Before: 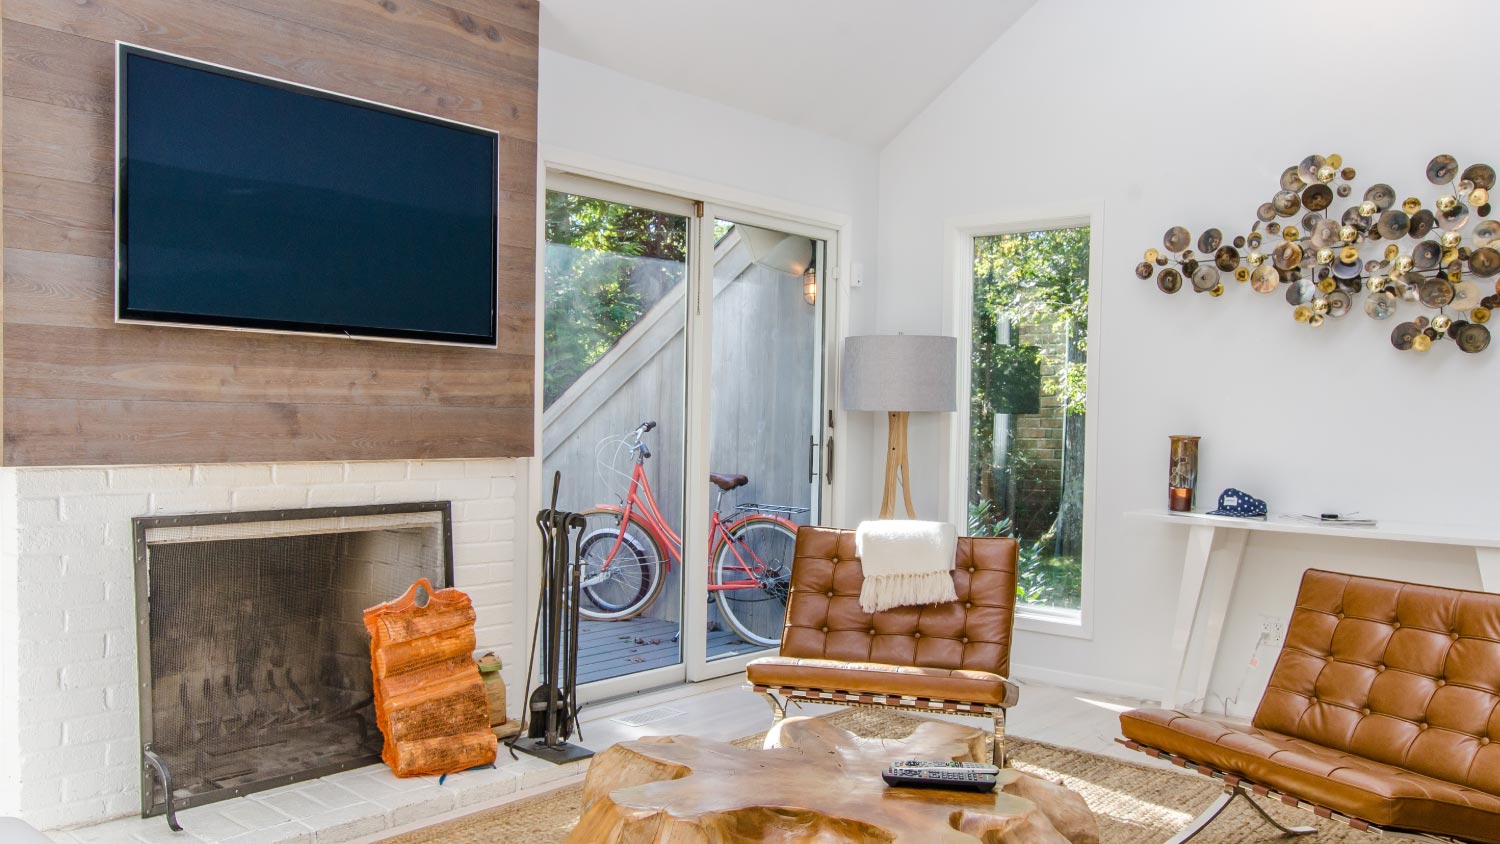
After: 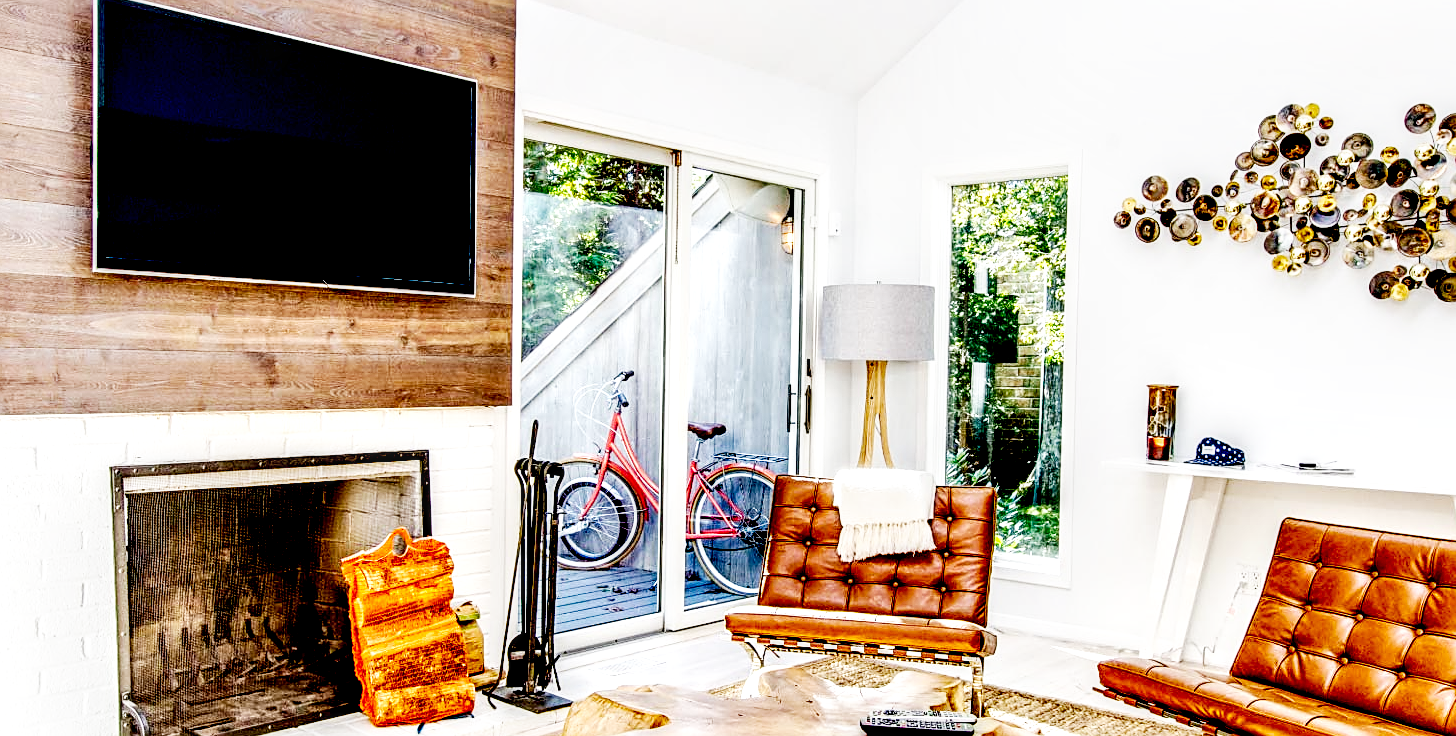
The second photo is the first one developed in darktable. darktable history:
crop: left 1.507%, top 6.147%, right 1.379%, bottom 6.637%
tone equalizer: -8 EV -0.002 EV, -7 EV 0.005 EV, -6 EV -0.009 EV, -5 EV 0.011 EV, -4 EV -0.012 EV, -3 EV 0.007 EV, -2 EV -0.062 EV, -1 EV -0.293 EV, +0 EV -0.582 EV, smoothing diameter 2%, edges refinement/feathering 20, mask exposure compensation -1.57 EV, filter diffusion 5
sharpen: on, module defaults
base curve: curves: ch0 [(0, 0) (0.007, 0.004) (0.027, 0.03) (0.046, 0.07) (0.207, 0.54) (0.442, 0.872) (0.673, 0.972) (1, 1)], preserve colors none
exposure: black level correction 0.056, exposure -0.039 EV, compensate highlight preservation false
local contrast: highlights 60%, shadows 60%, detail 160%
